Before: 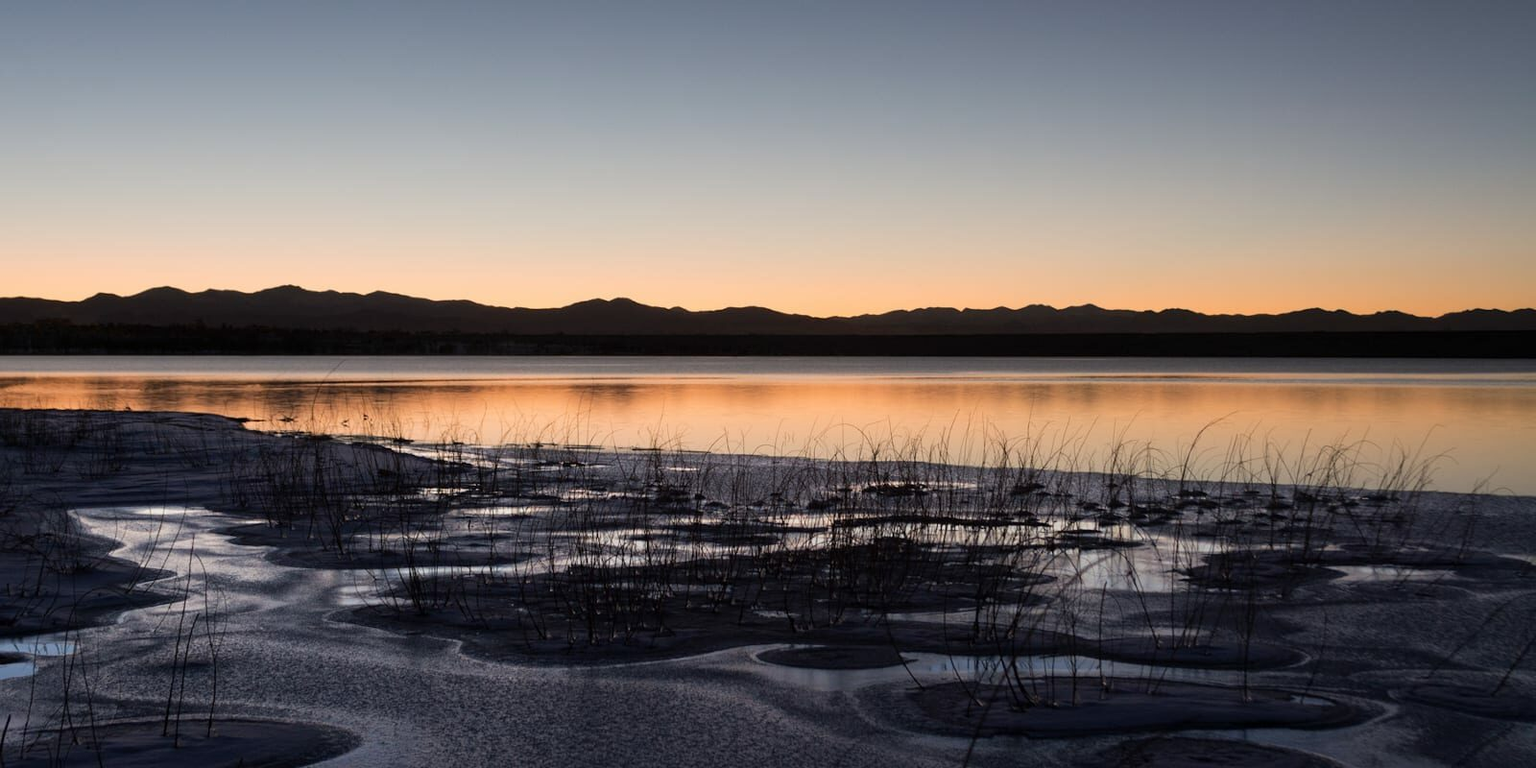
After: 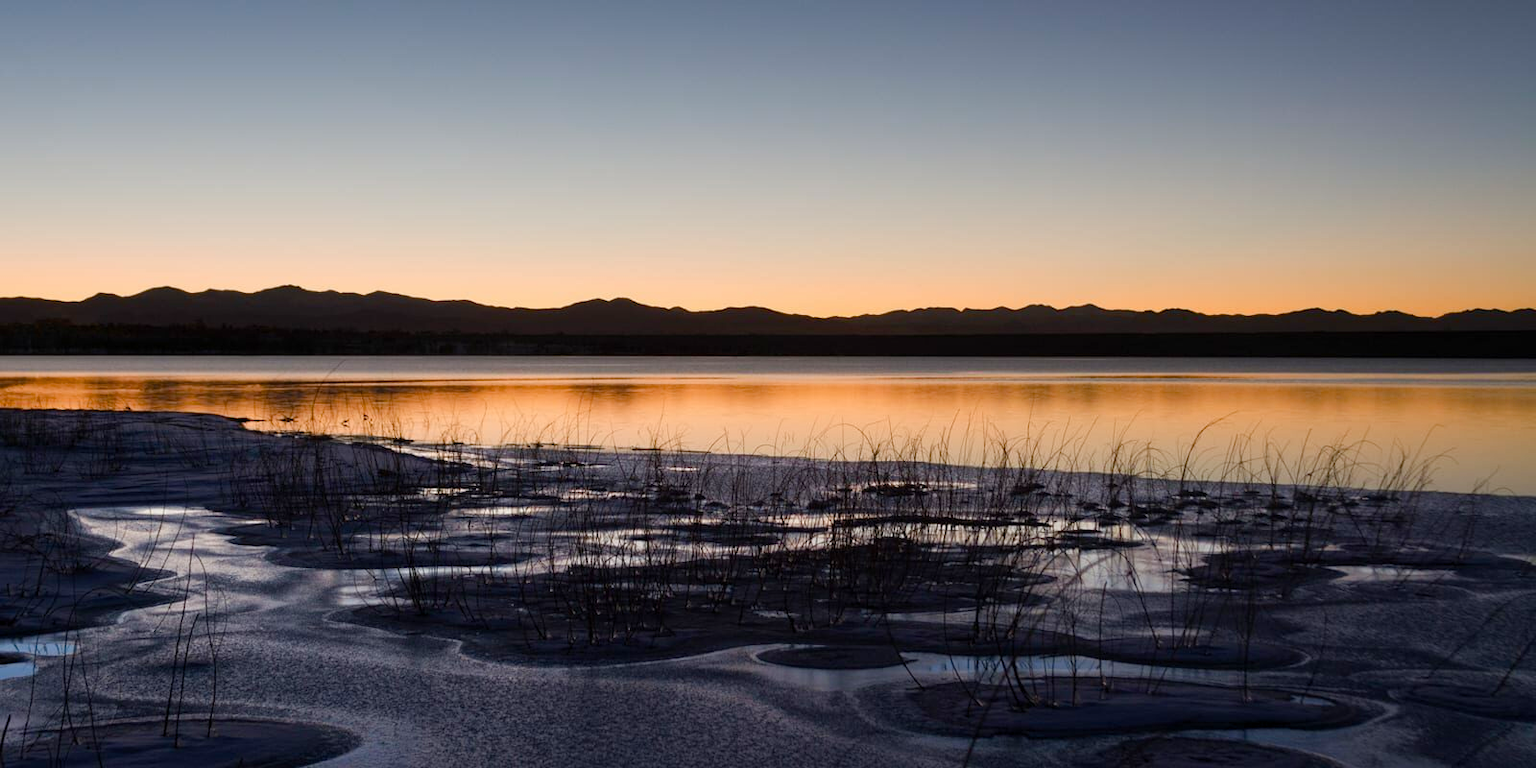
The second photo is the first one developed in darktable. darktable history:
color balance rgb: perceptual saturation grading › global saturation 23.934%, perceptual saturation grading › highlights -23.659%, perceptual saturation grading › mid-tones 24.498%, perceptual saturation grading › shadows 39.623%
